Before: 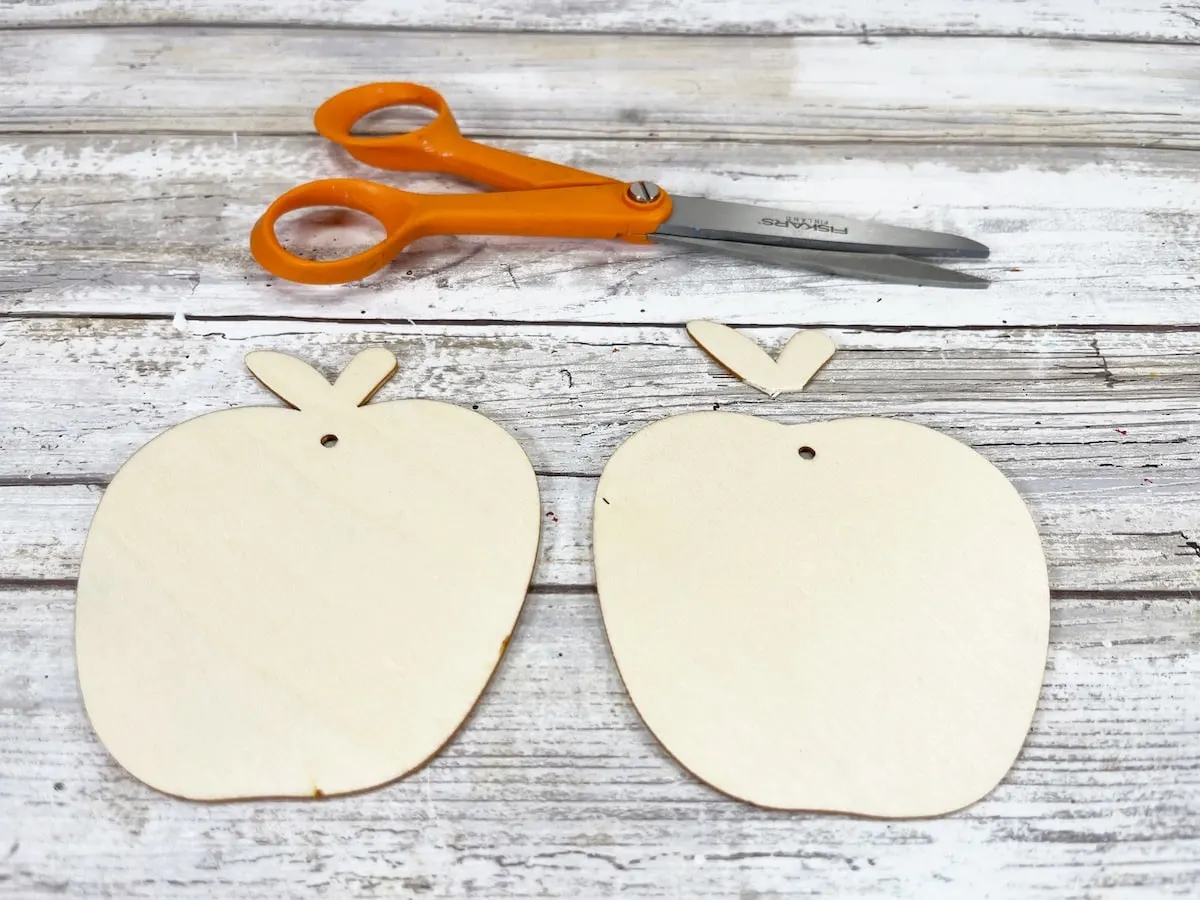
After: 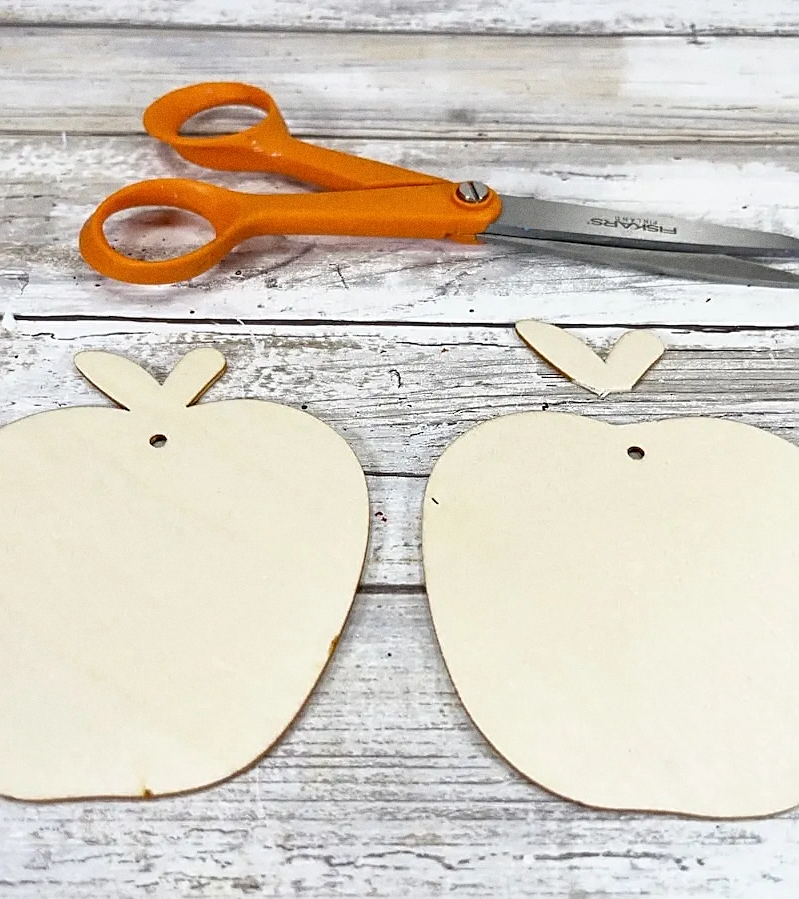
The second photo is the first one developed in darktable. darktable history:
sharpen: amount 0.55
crop and rotate: left 14.292%, right 19.041%
grain: on, module defaults
tone equalizer: on, module defaults
